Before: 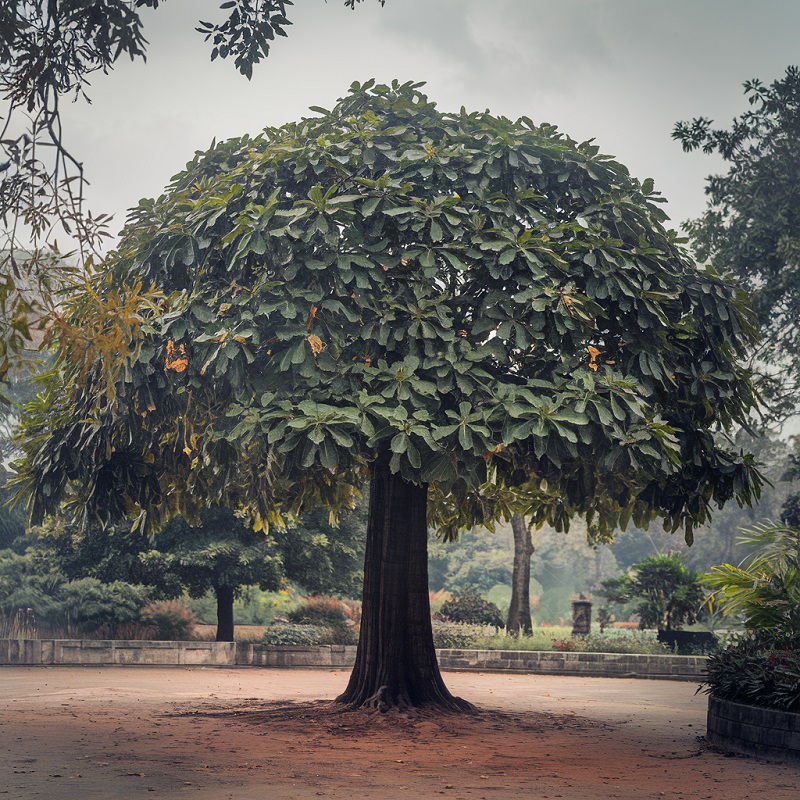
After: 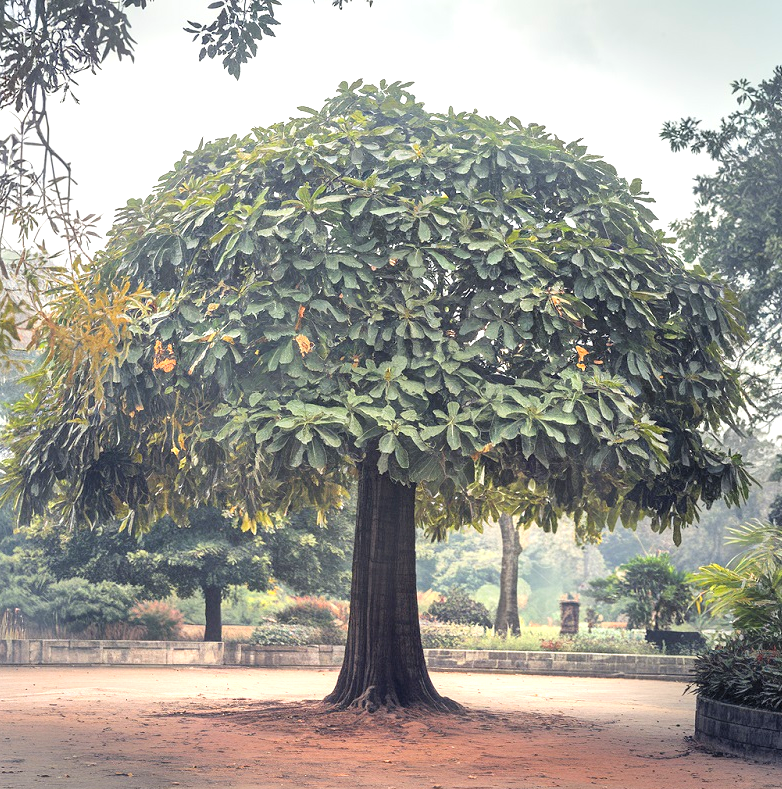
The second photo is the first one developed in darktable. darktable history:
exposure: black level correction 0, exposure 1.001 EV, compensate highlight preservation false
contrast brightness saturation: brightness 0.148
crop and rotate: left 1.547%, right 0.645%, bottom 1.3%
